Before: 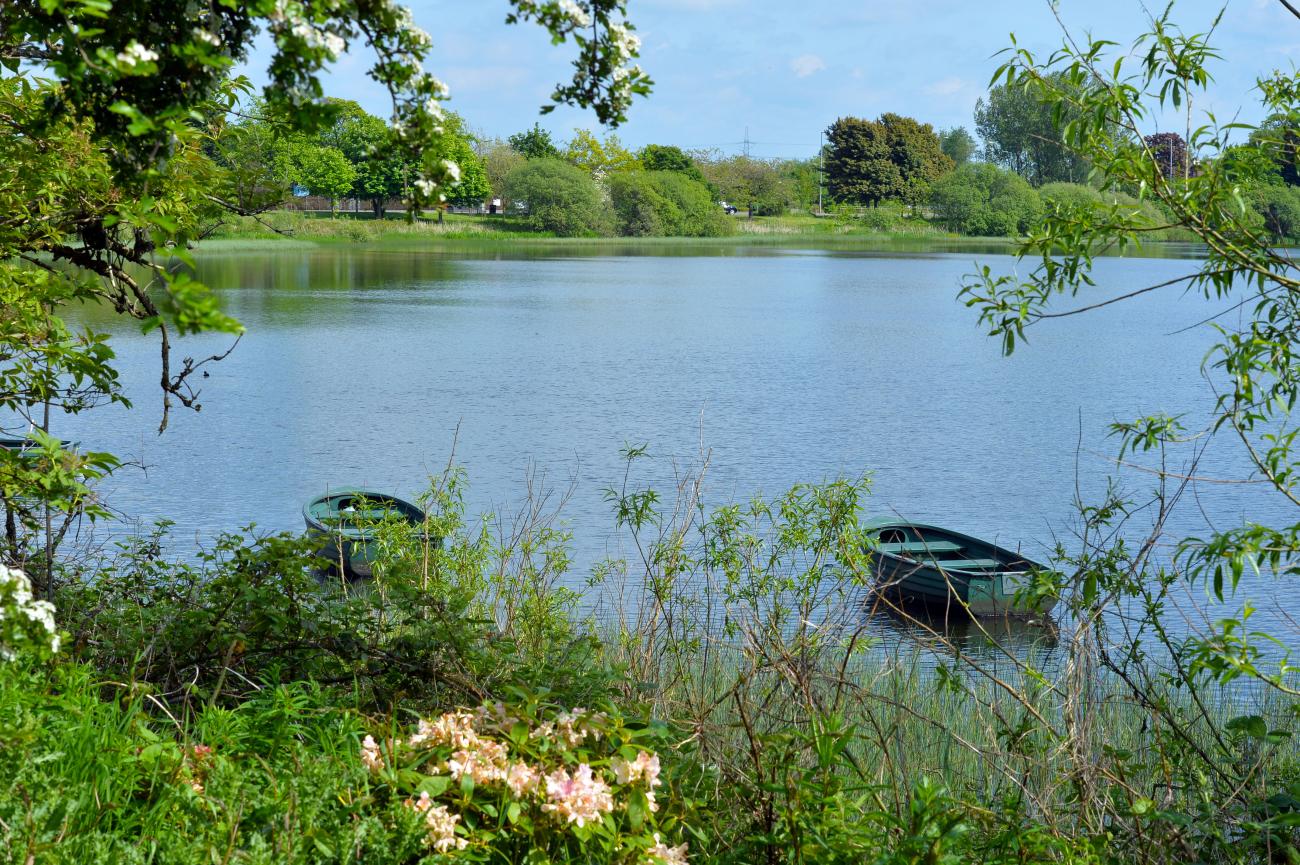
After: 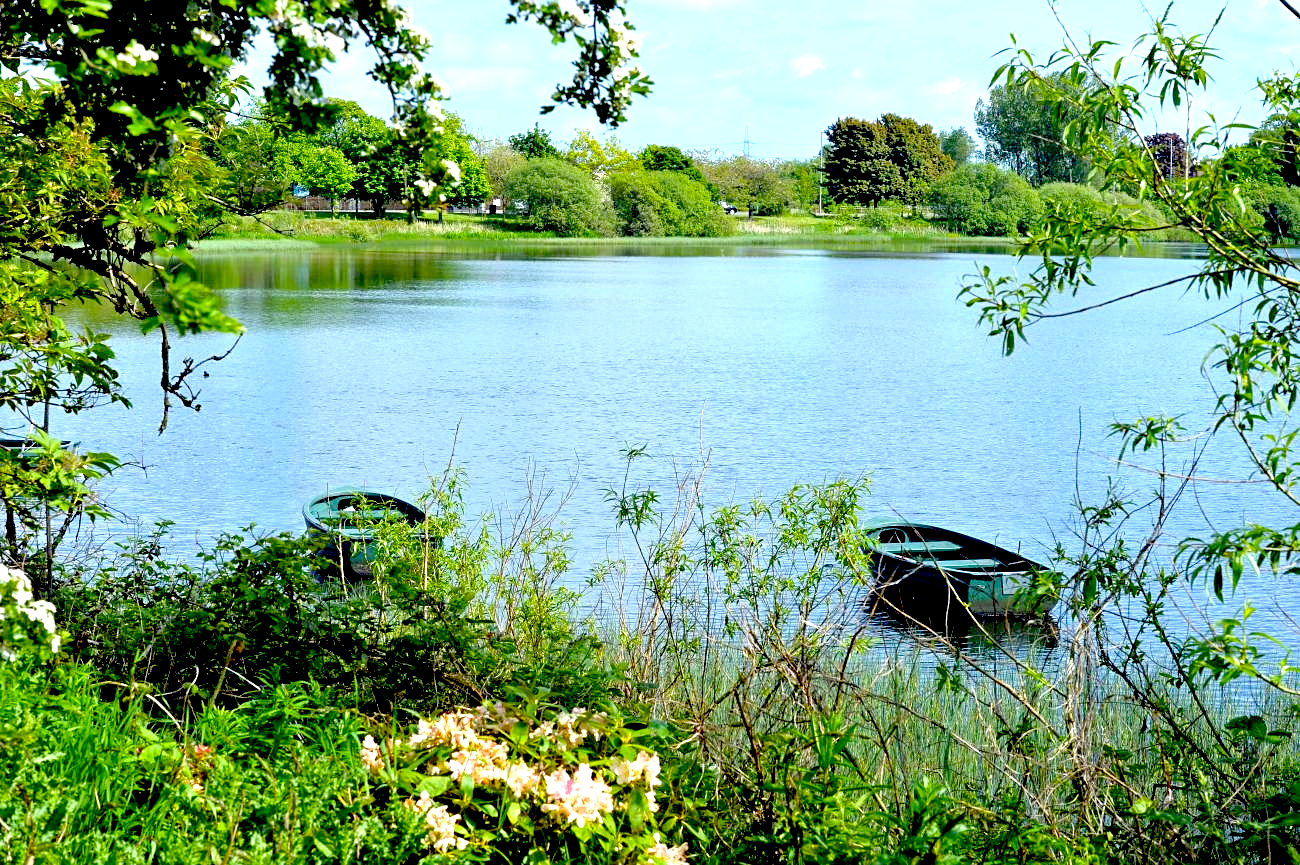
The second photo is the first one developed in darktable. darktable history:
exposure: black level correction 0.034, exposure 0.901 EV, compensate exposure bias true, compensate highlight preservation false
sharpen: amount 0.202
